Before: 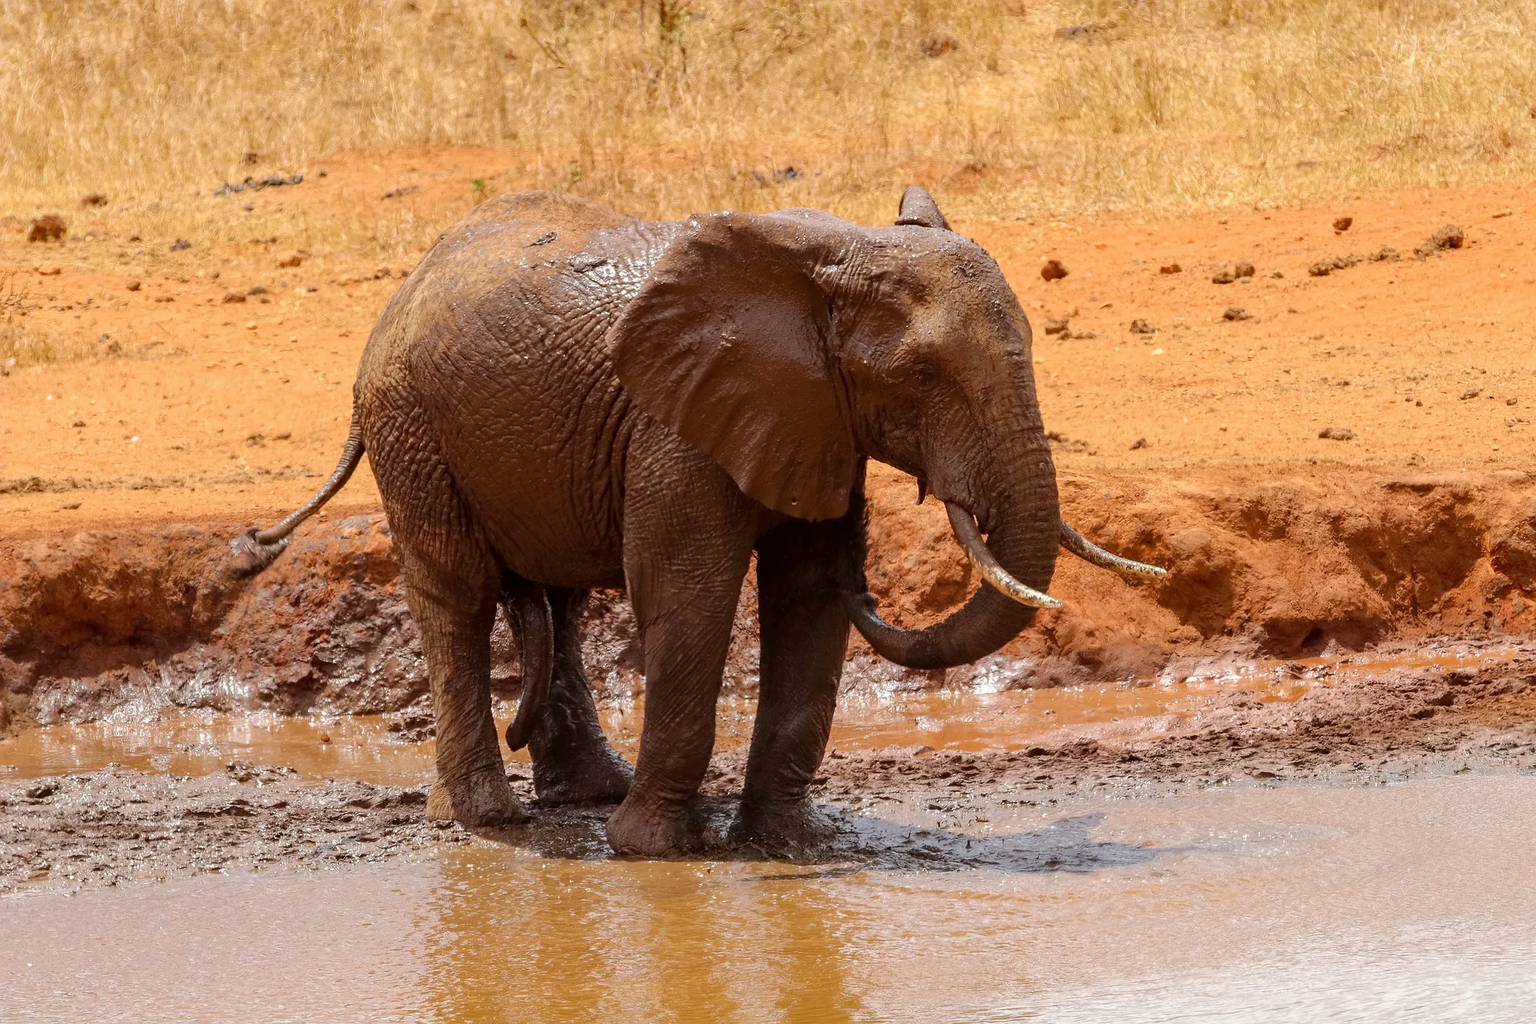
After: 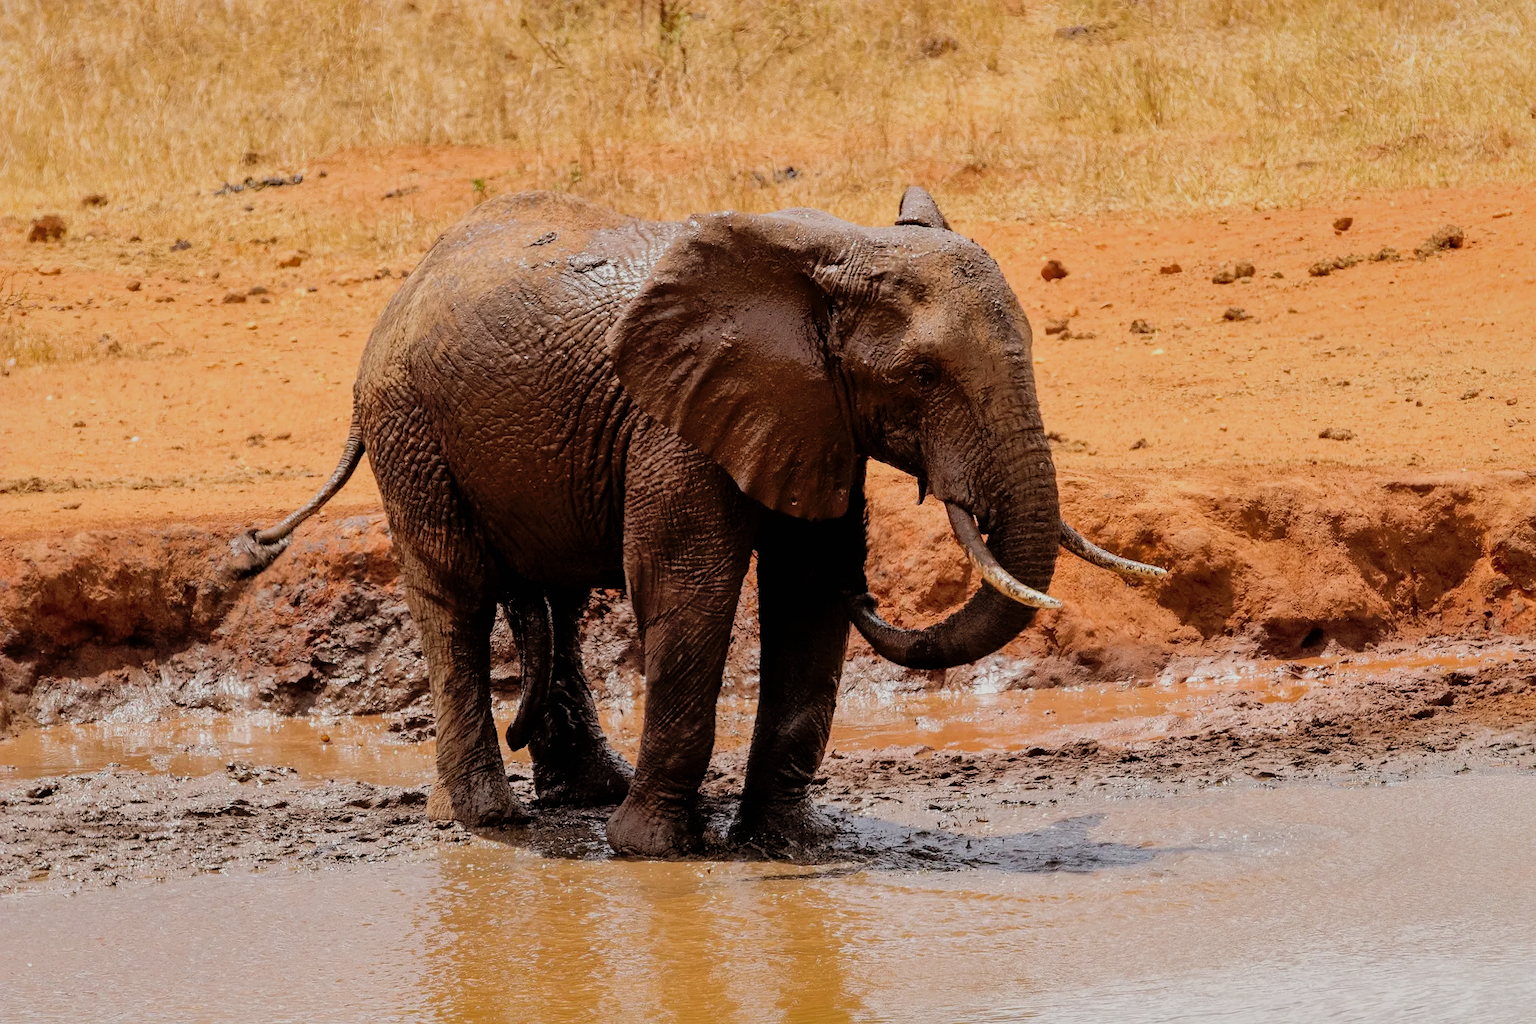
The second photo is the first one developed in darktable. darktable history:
shadows and highlights: on, module defaults
filmic rgb: black relative exposure -5.02 EV, white relative exposure 3.99 EV, hardness 2.89, contrast 1.298, highlights saturation mix -30.93%
